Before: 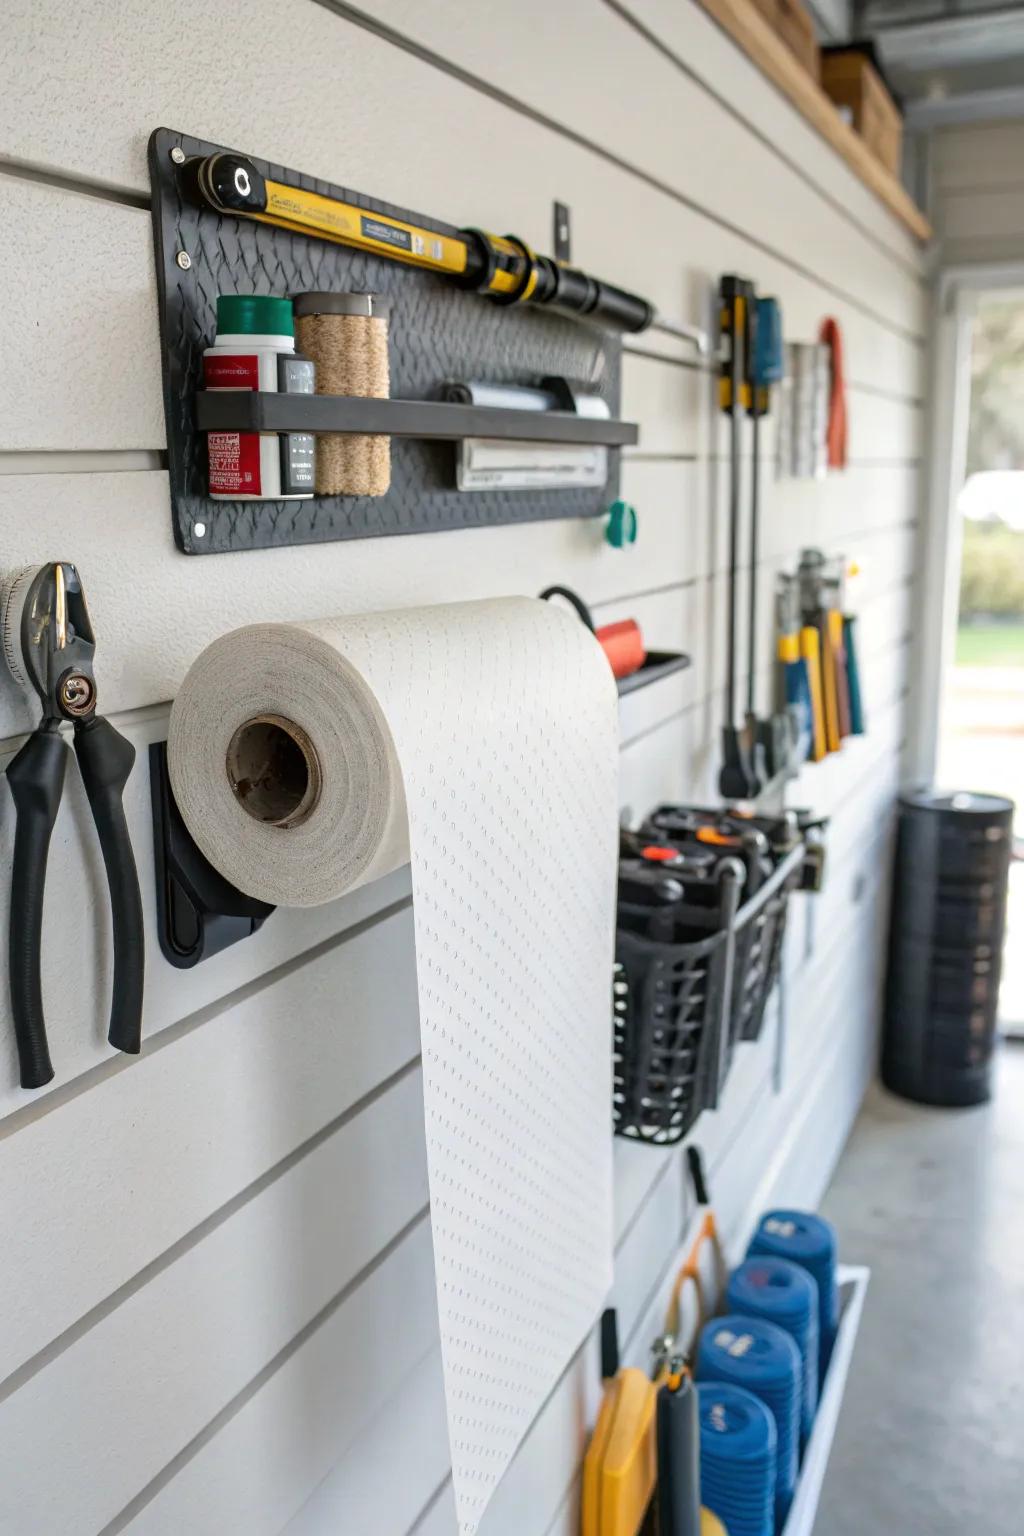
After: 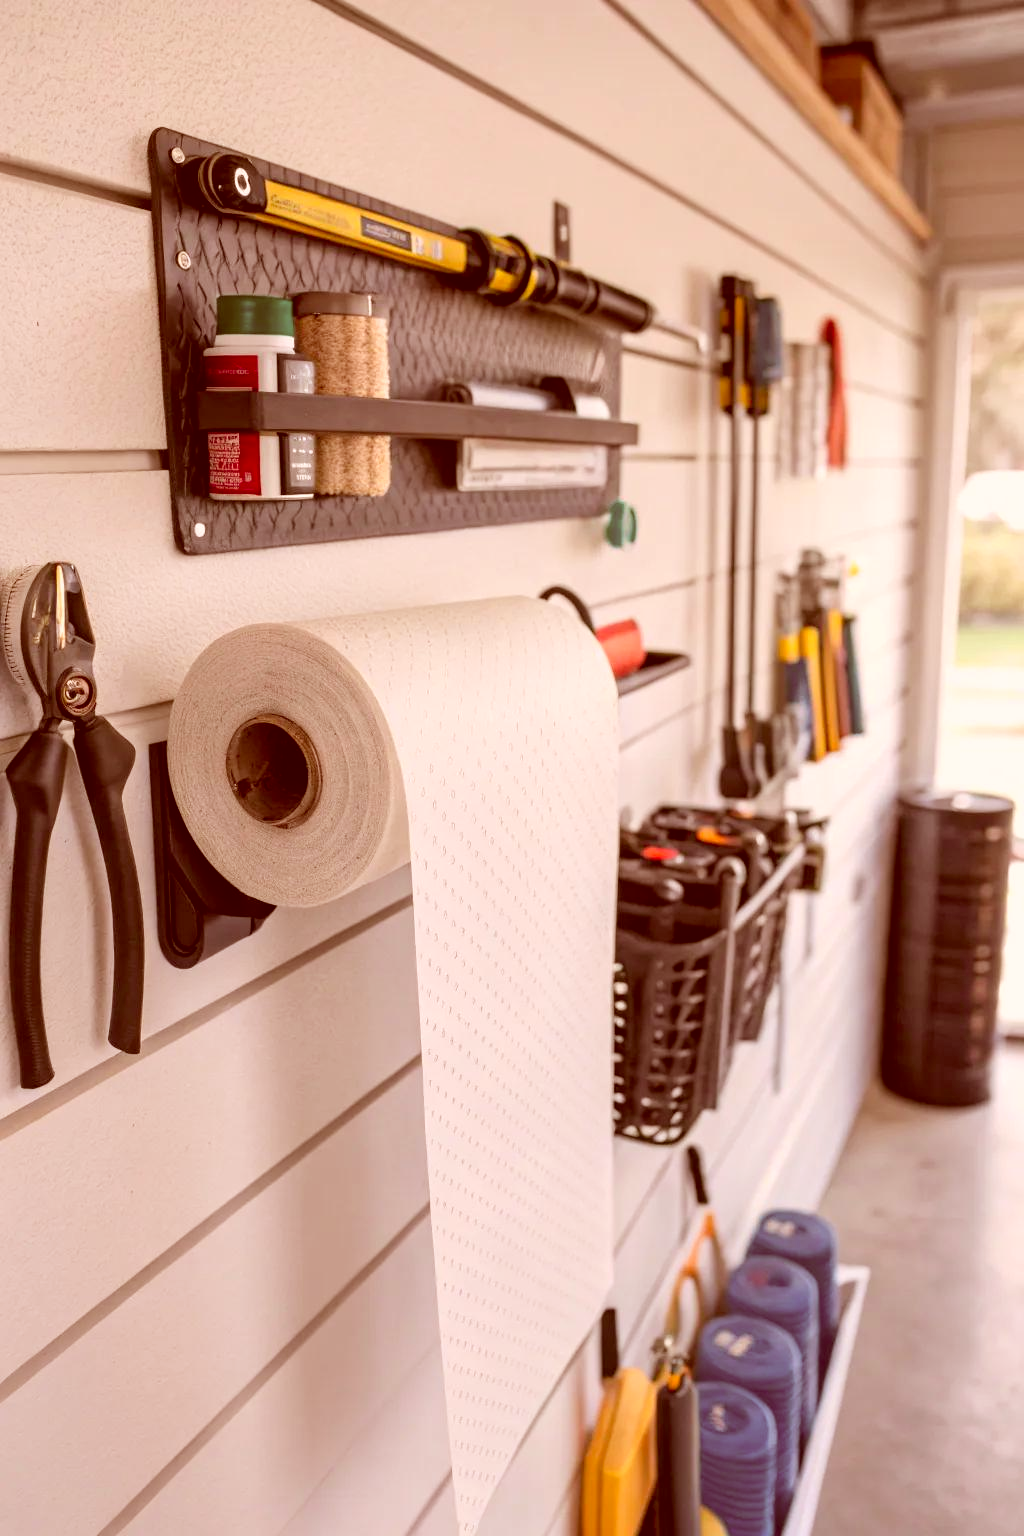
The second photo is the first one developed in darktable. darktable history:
color correction: highlights a* 9.49, highlights b* 8.59, shadows a* 39.2, shadows b* 39.57, saturation 0.792
contrast brightness saturation: contrast 0.074, brightness 0.072, saturation 0.176
